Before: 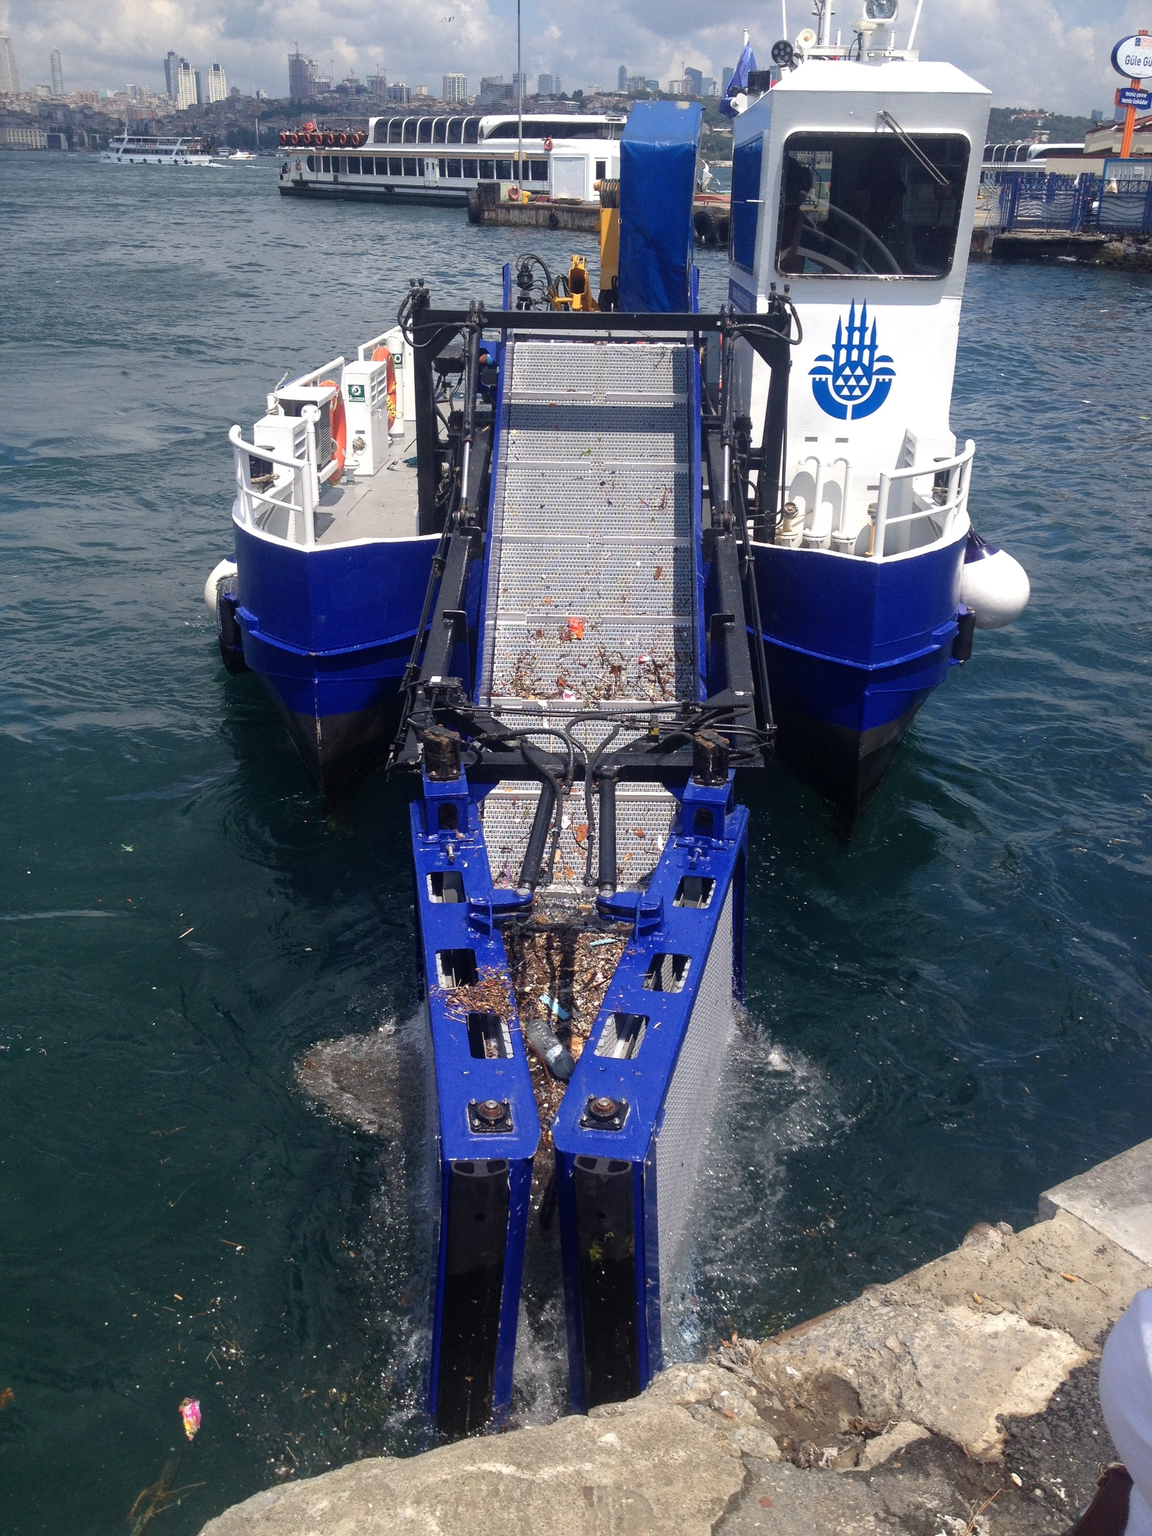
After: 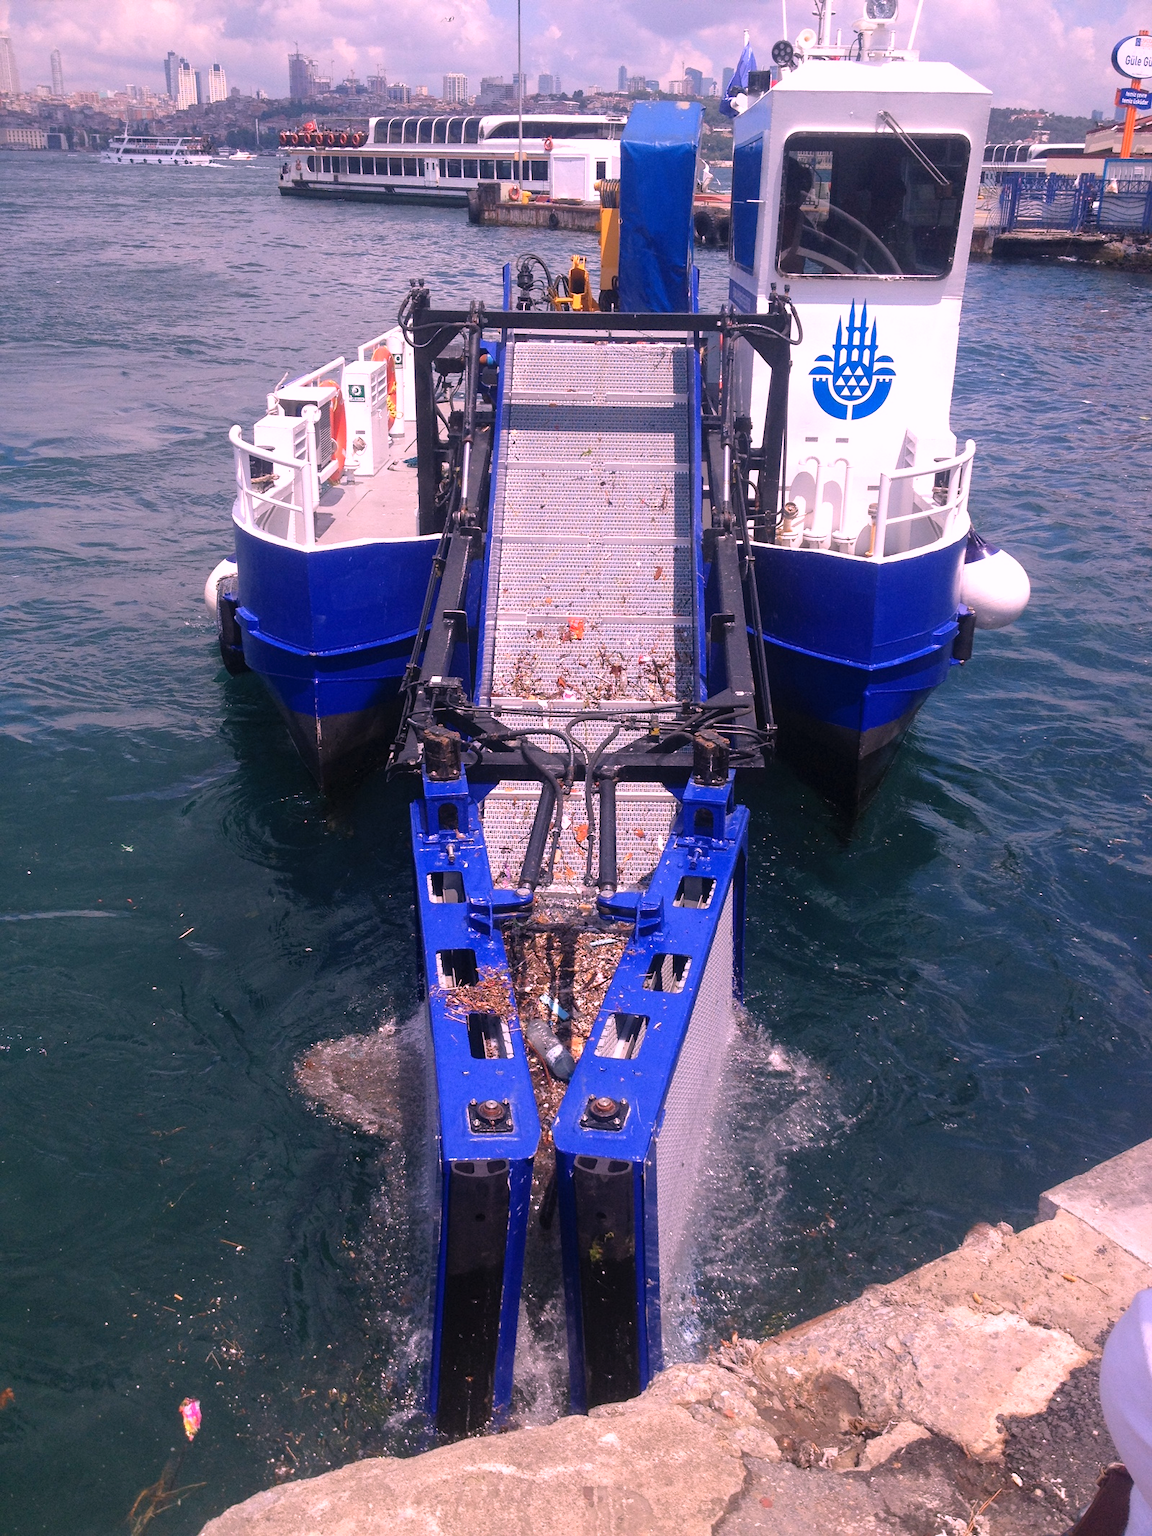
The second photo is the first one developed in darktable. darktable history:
white balance: red 1.188, blue 1.11
contrast brightness saturation: contrast 0.03, brightness 0.06, saturation 0.13
